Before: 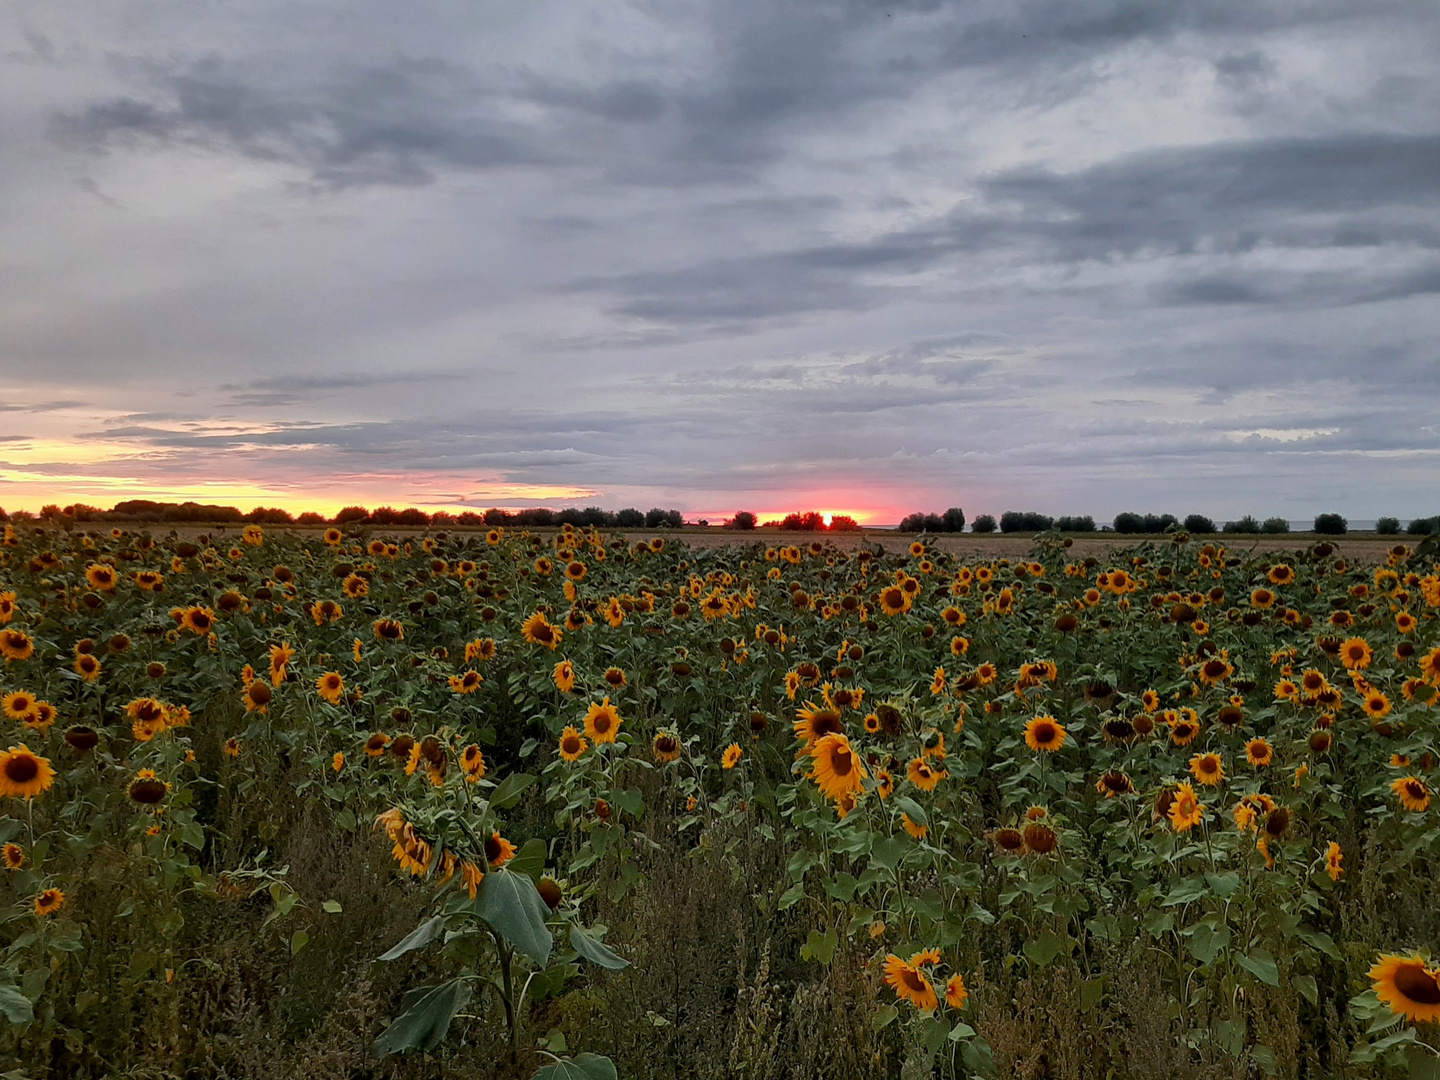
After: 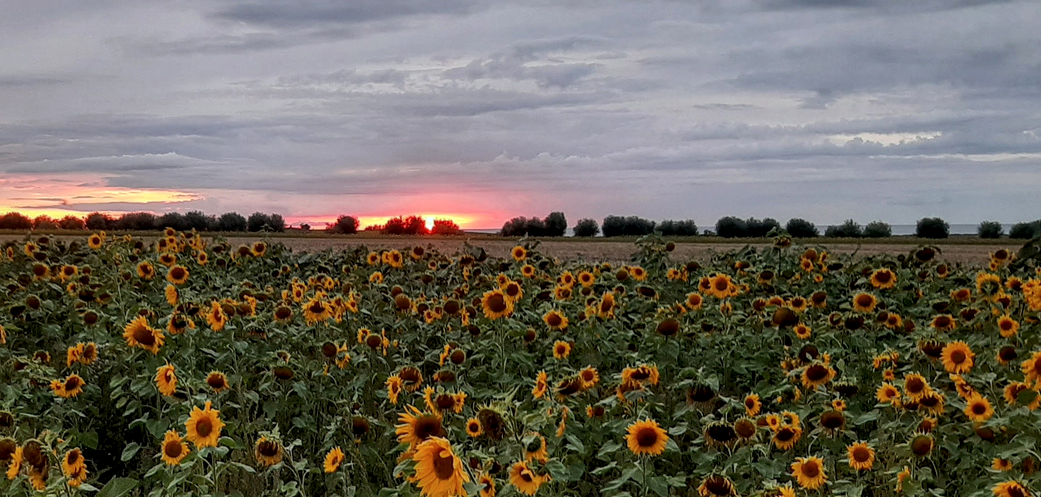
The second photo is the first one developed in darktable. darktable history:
crop and rotate: left 27.667%, top 27.498%, bottom 26.425%
local contrast: detail 130%
exposure: compensate highlight preservation false
